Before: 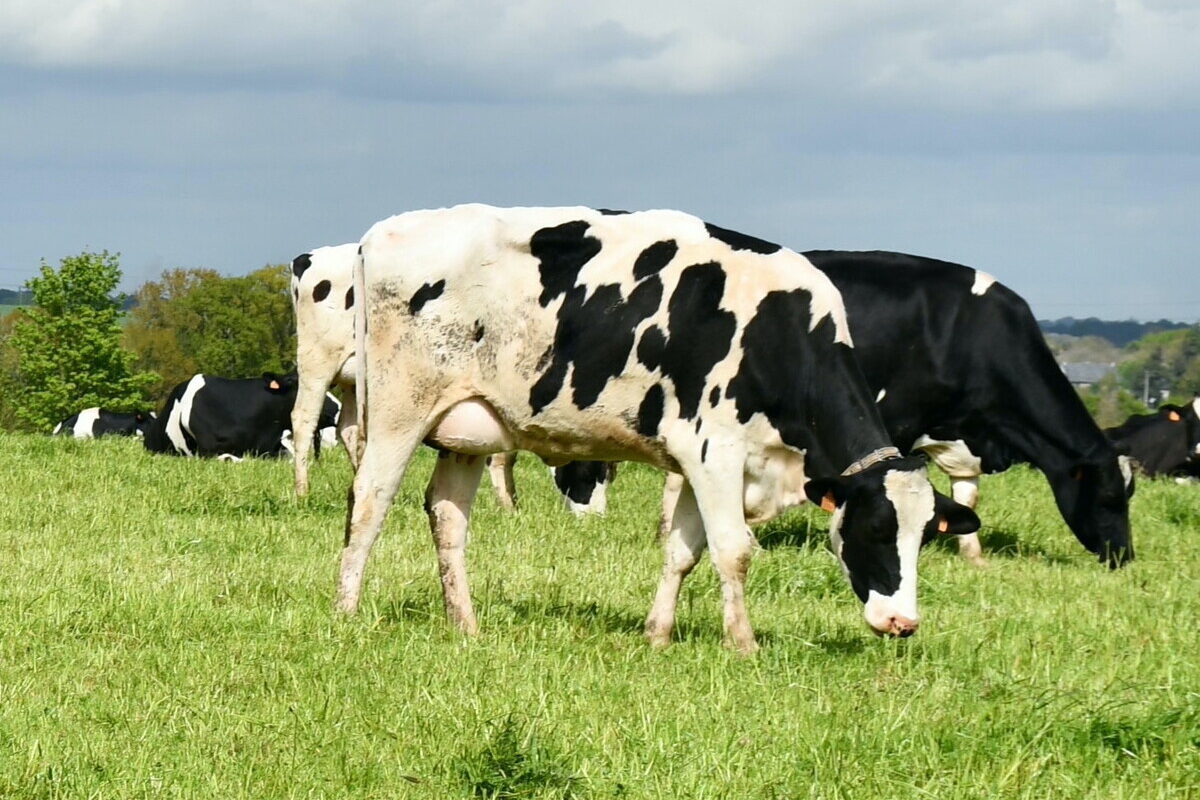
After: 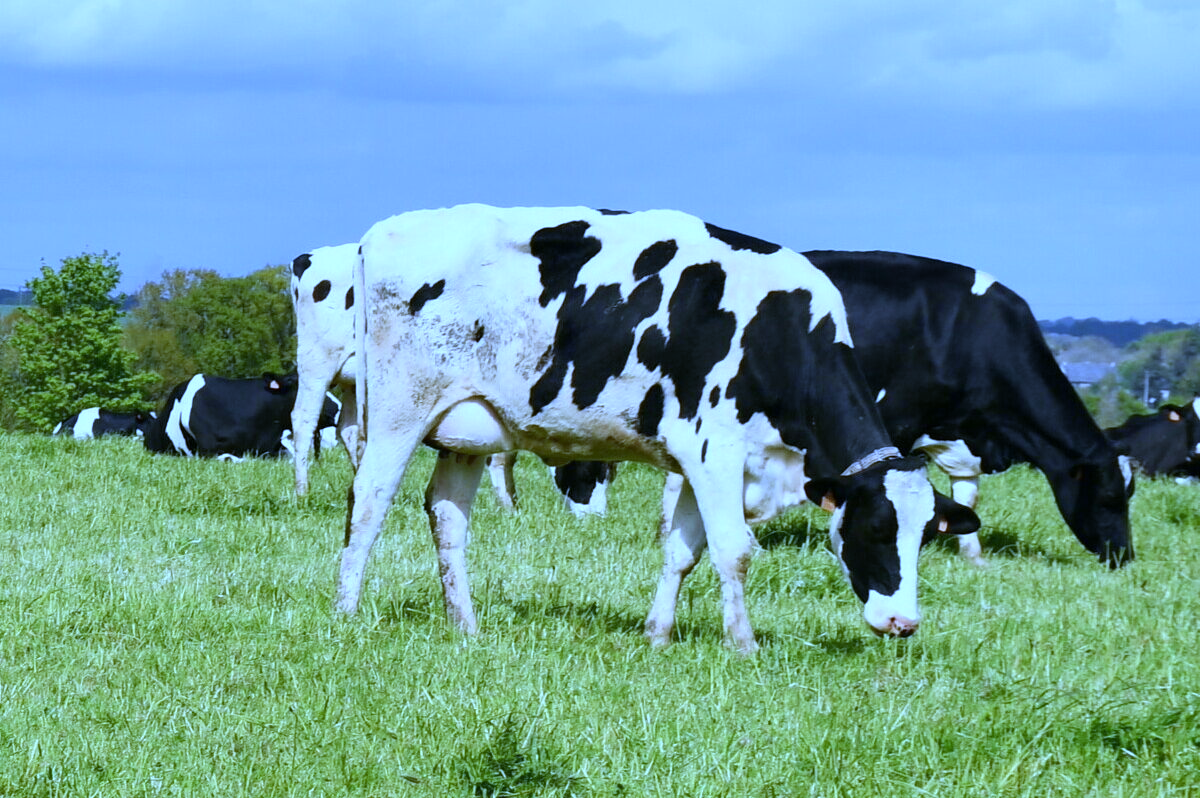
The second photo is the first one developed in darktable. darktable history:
white balance: red 0.766, blue 1.537
crop: top 0.05%, bottom 0.098%
